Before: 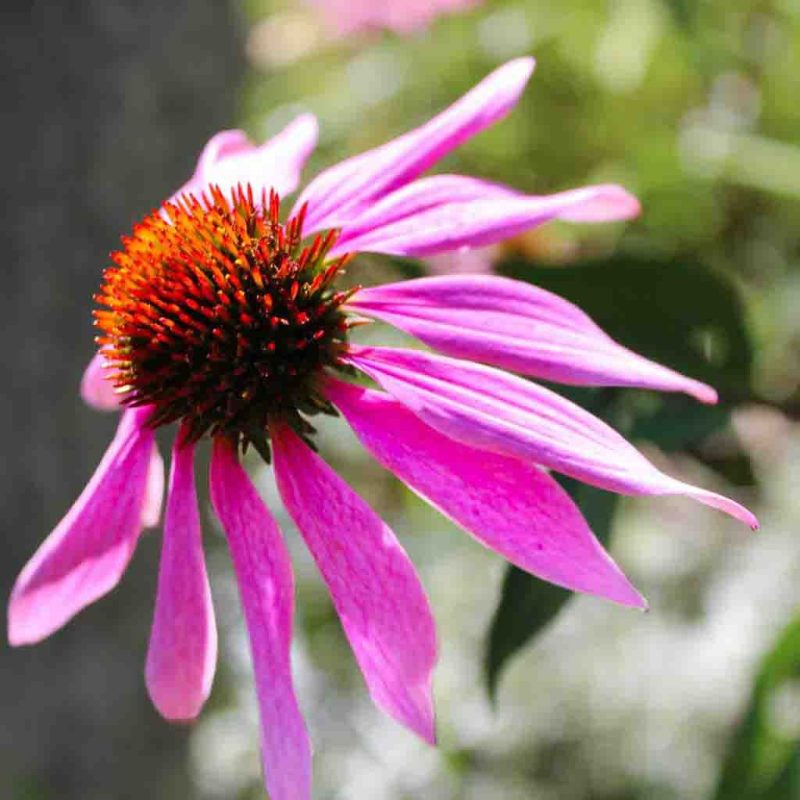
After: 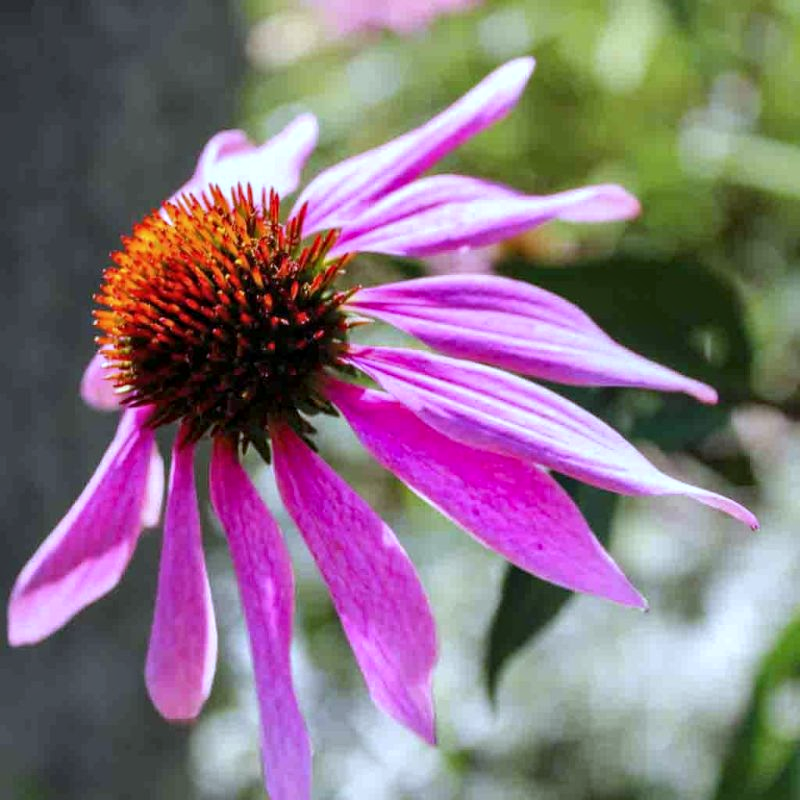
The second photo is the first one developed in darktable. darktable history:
white balance: red 0.924, blue 1.095
local contrast: on, module defaults
